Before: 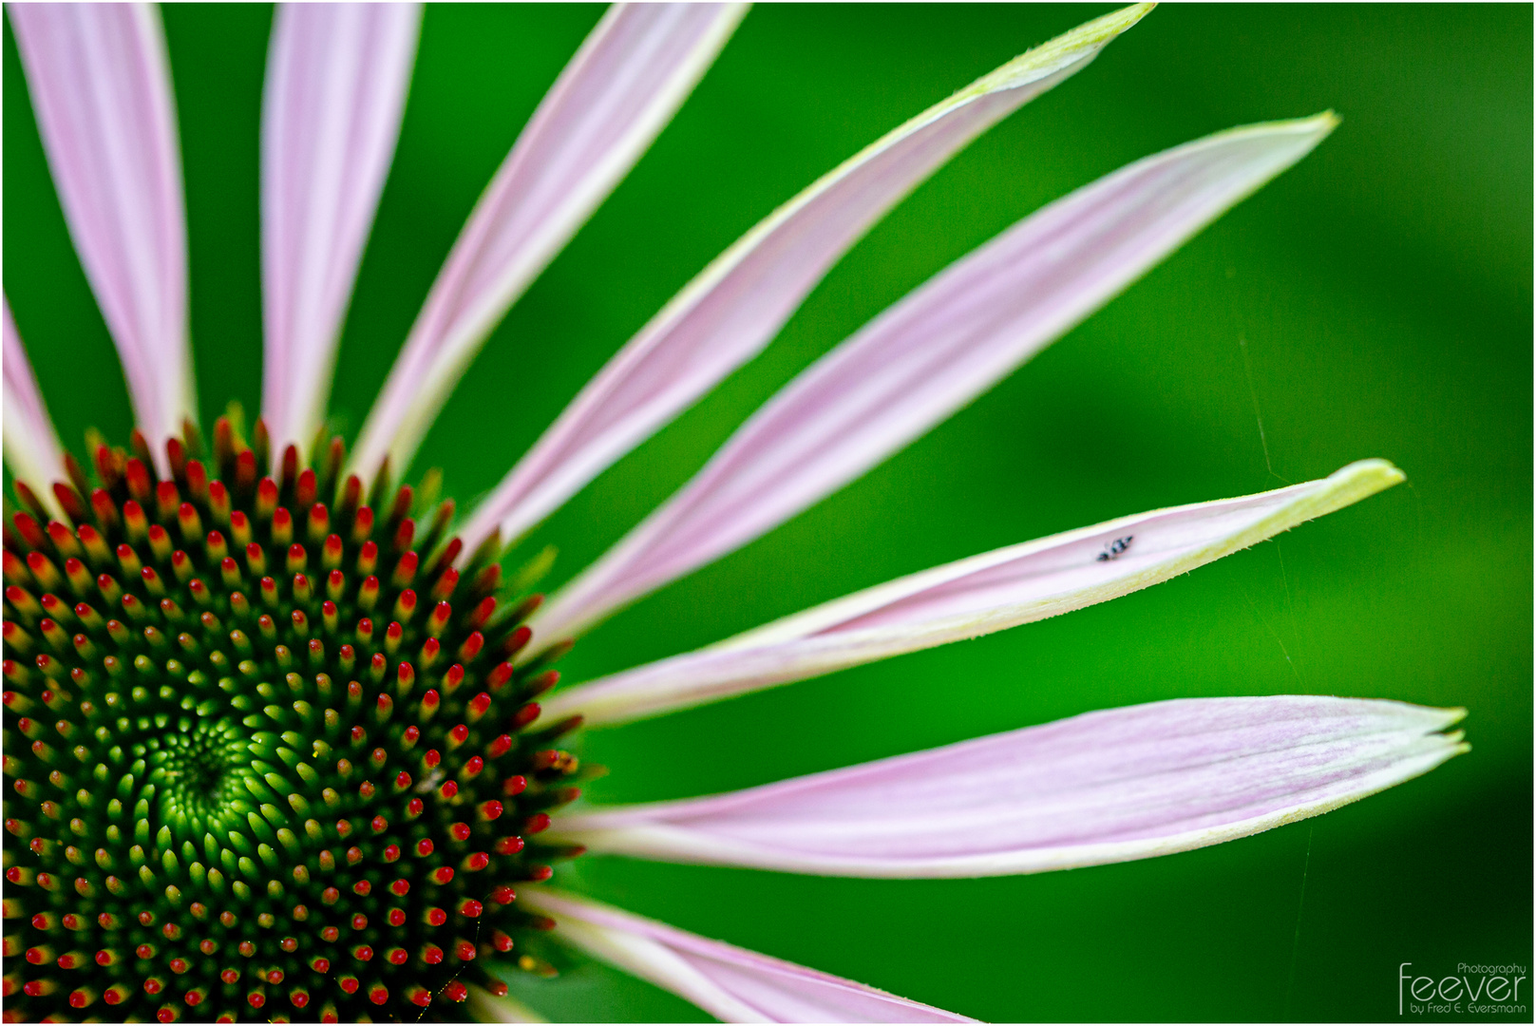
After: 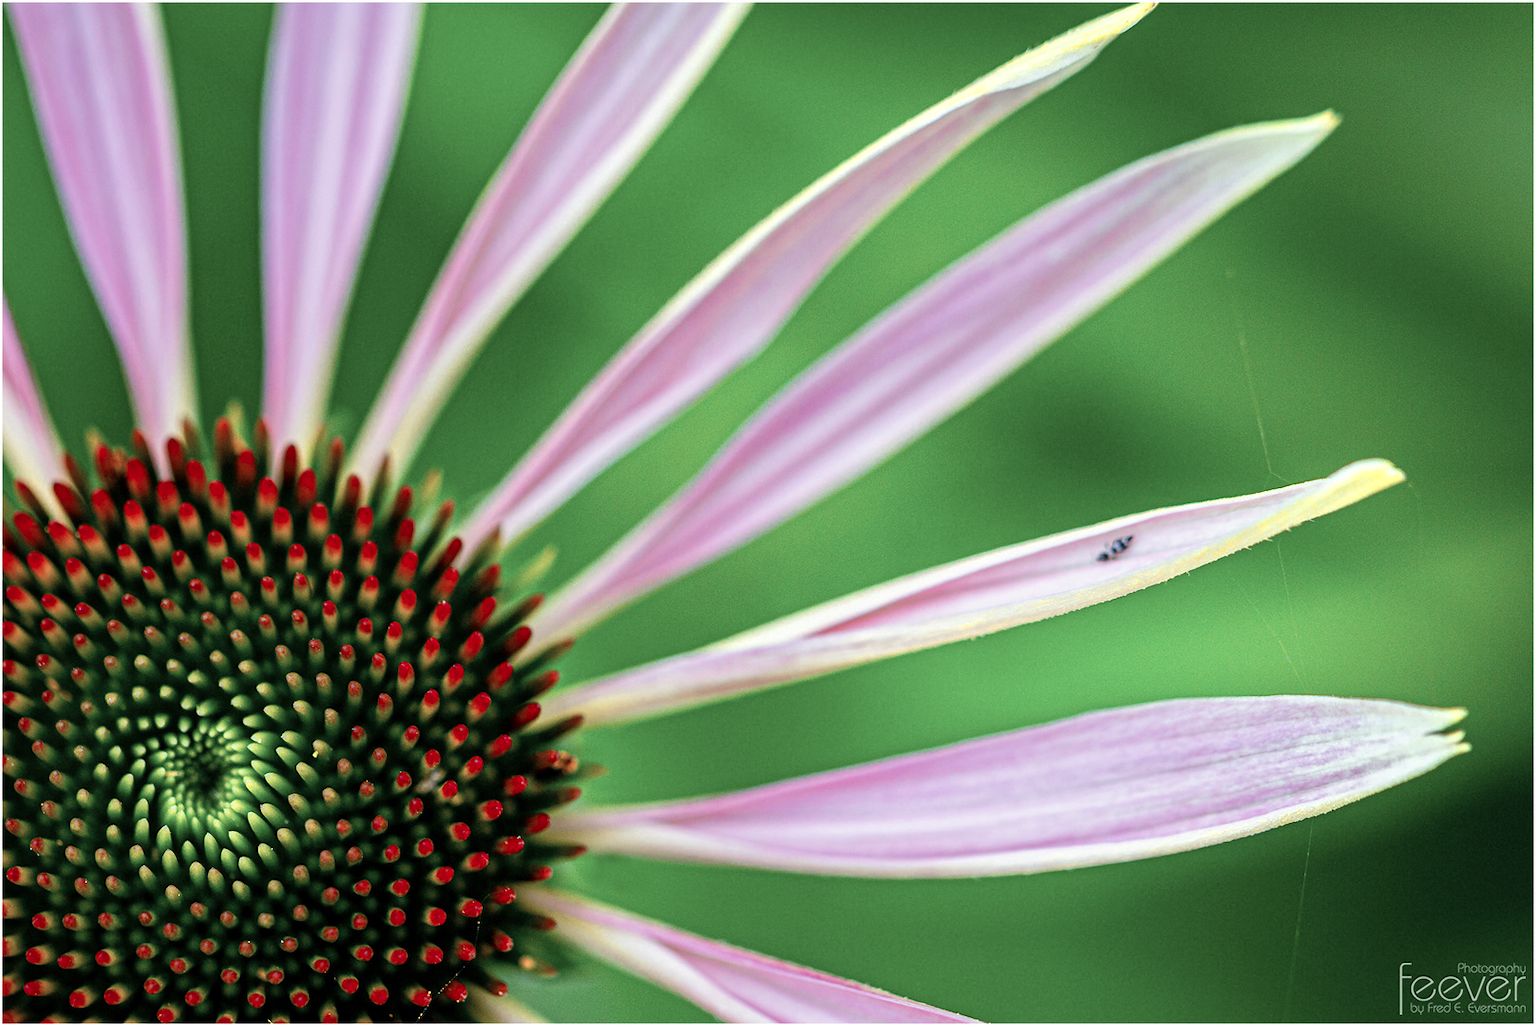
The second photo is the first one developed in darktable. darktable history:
color zones: curves: ch0 [(0, 0.473) (0.001, 0.473) (0.226, 0.548) (0.4, 0.589) (0.525, 0.54) (0.728, 0.403) (0.999, 0.473) (1, 0.473)]; ch1 [(0, 0.619) (0.001, 0.619) (0.234, 0.388) (0.4, 0.372) (0.528, 0.422) (0.732, 0.53) (0.999, 0.619) (1, 0.619)]; ch2 [(0, 0.547) (0.001, 0.547) (0.226, 0.45) (0.4, 0.525) (0.525, 0.585) (0.8, 0.511) (0.999, 0.547) (1, 0.547)], mix 18.03%
